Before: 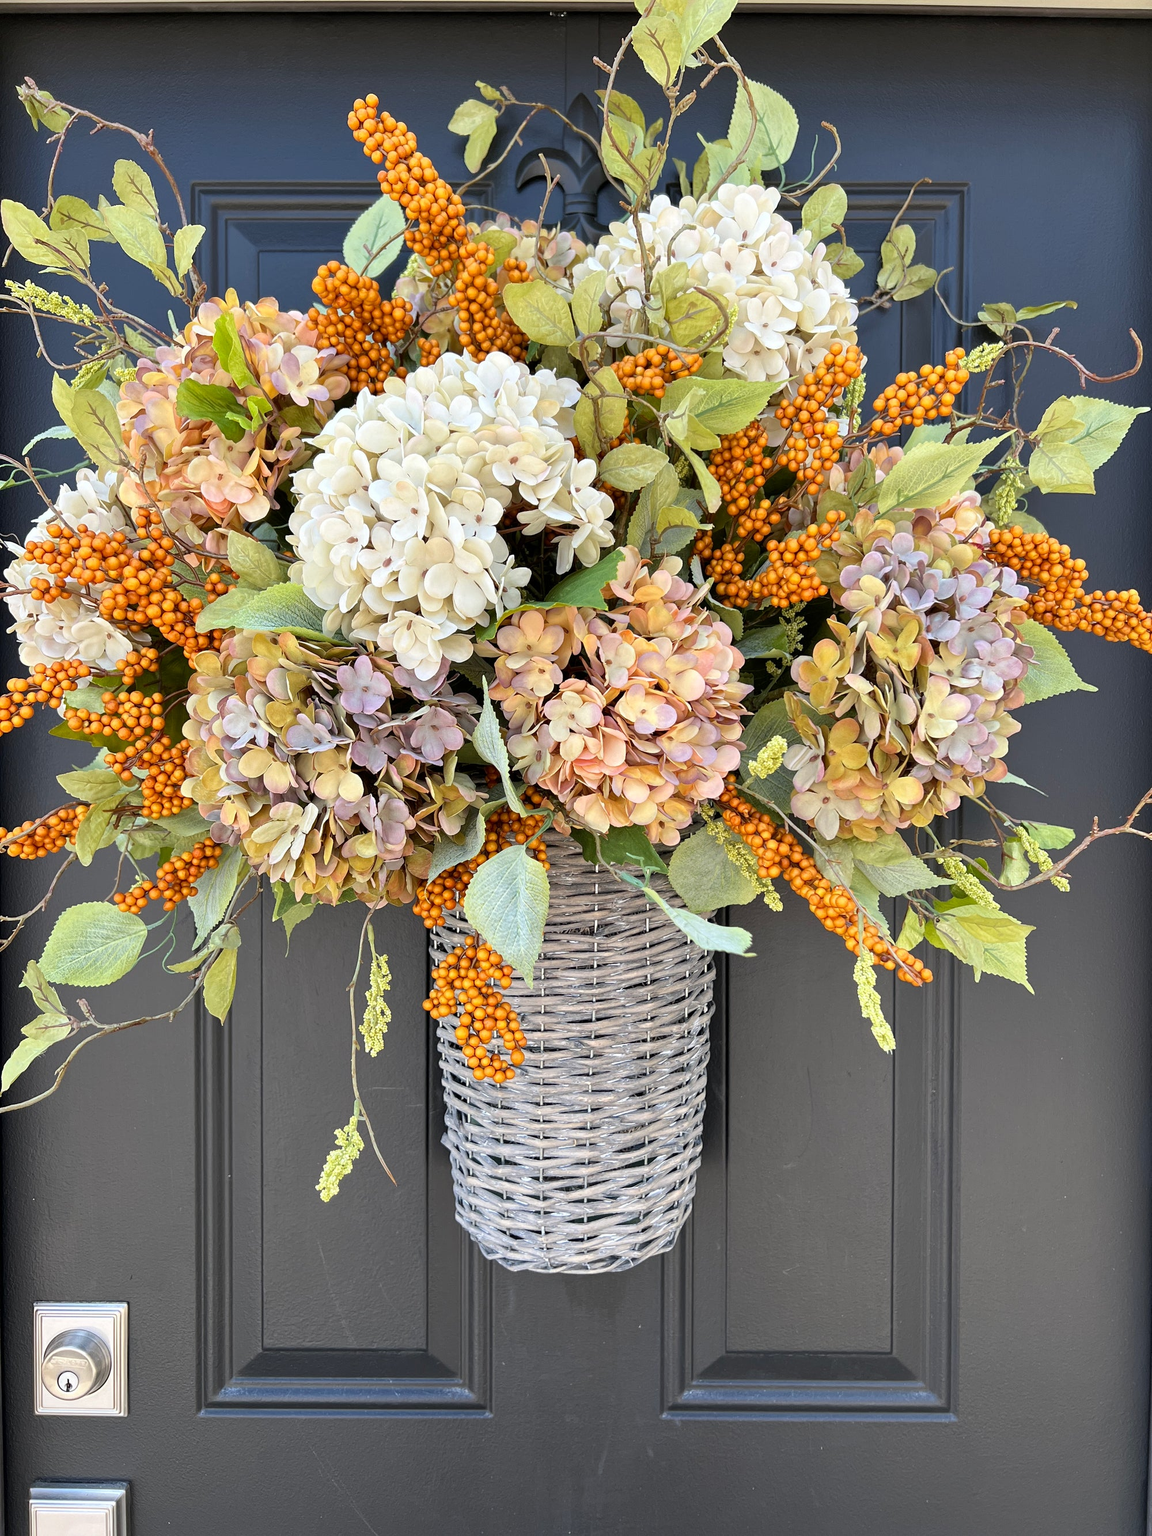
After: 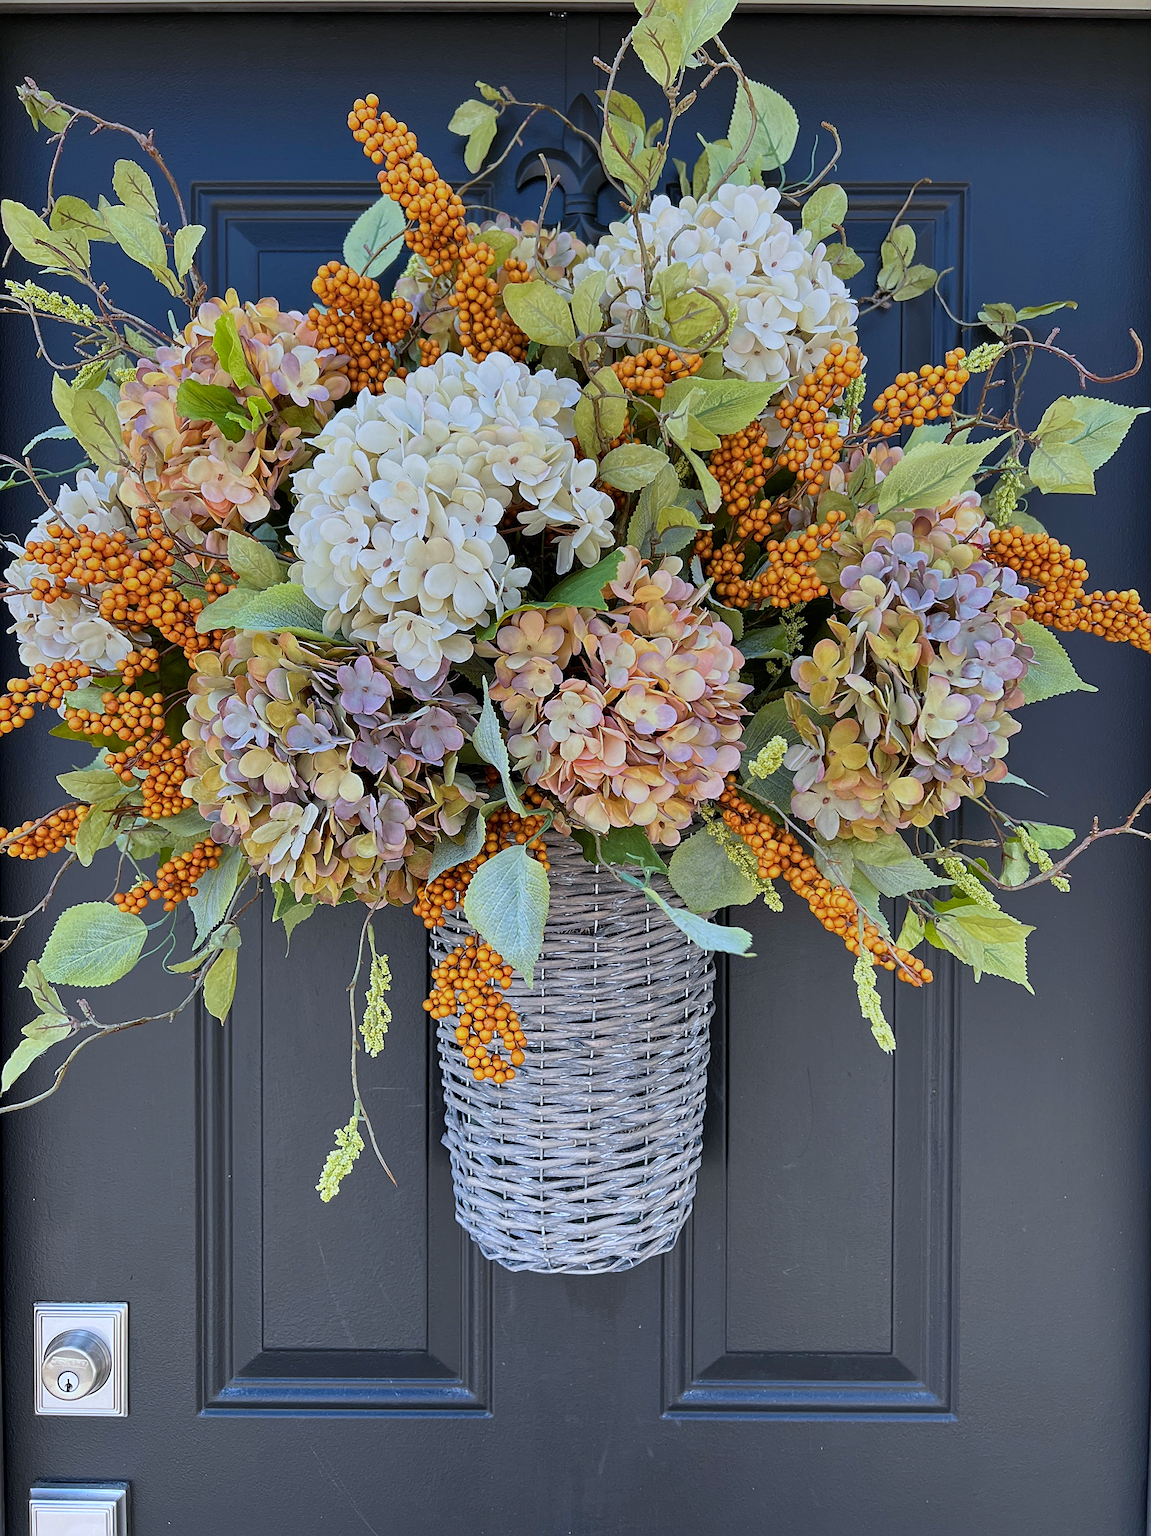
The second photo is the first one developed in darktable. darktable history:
color calibration: output R [0.994, 0.059, -0.119, 0], output G [-0.036, 1.09, -0.119, 0], output B [0.078, -0.108, 0.961, 0], illuminant custom, x 0.371, y 0.382, temperature 4281.14 K
graduated density: rotation 5.63°, offset 76.9
sharpen: on, module defaults
